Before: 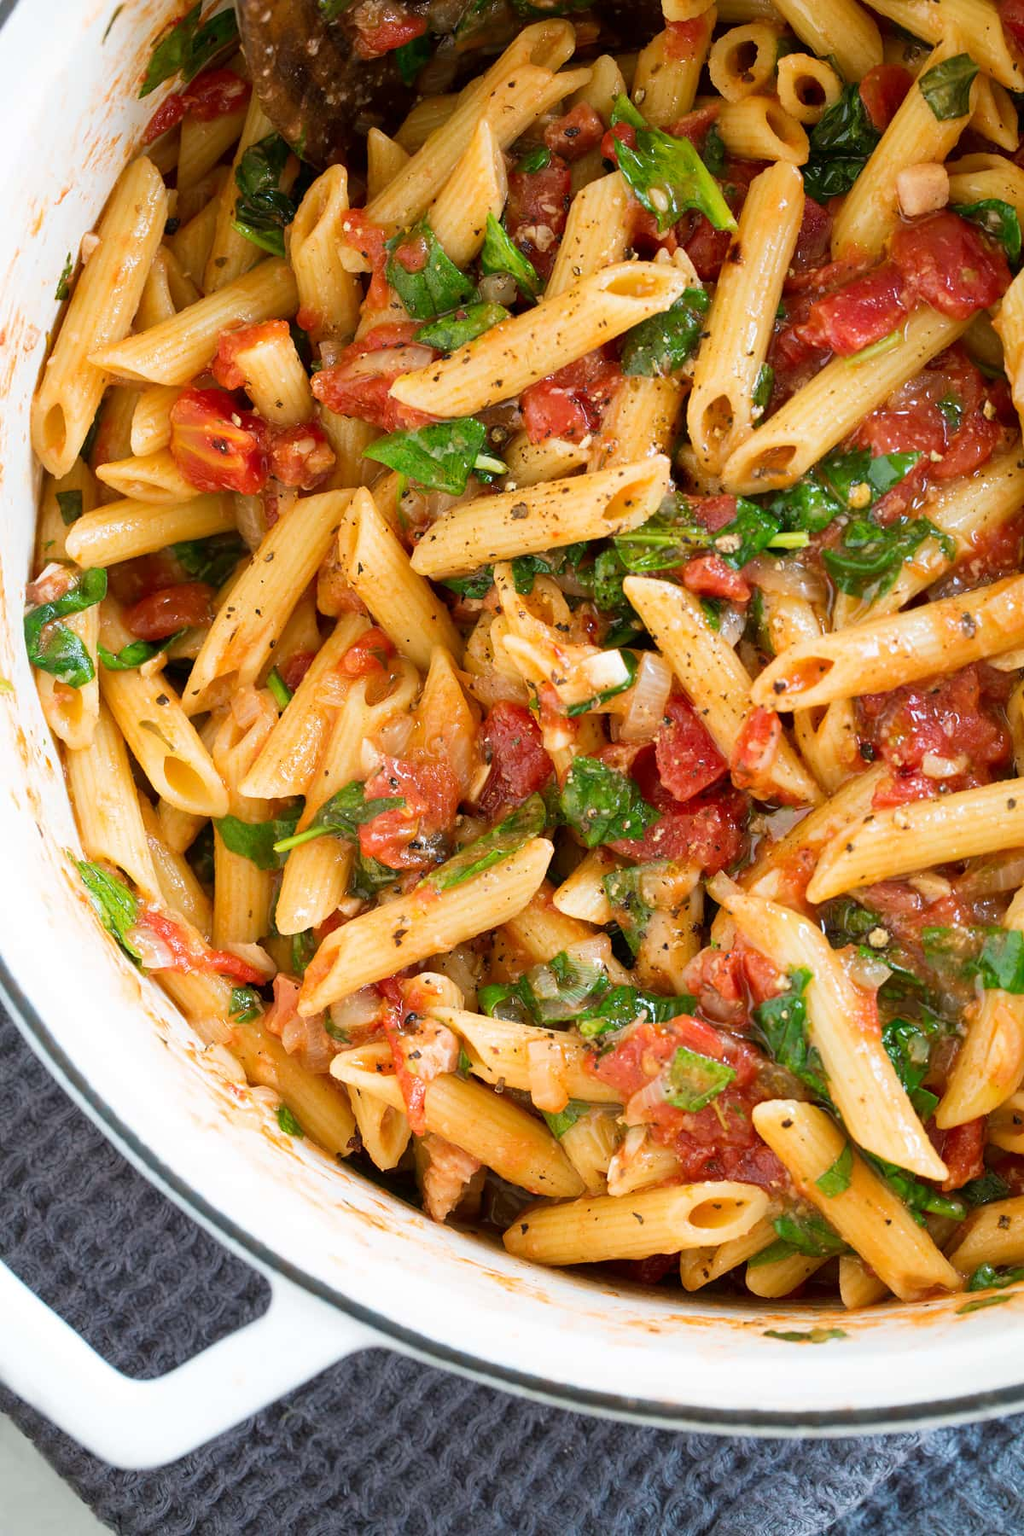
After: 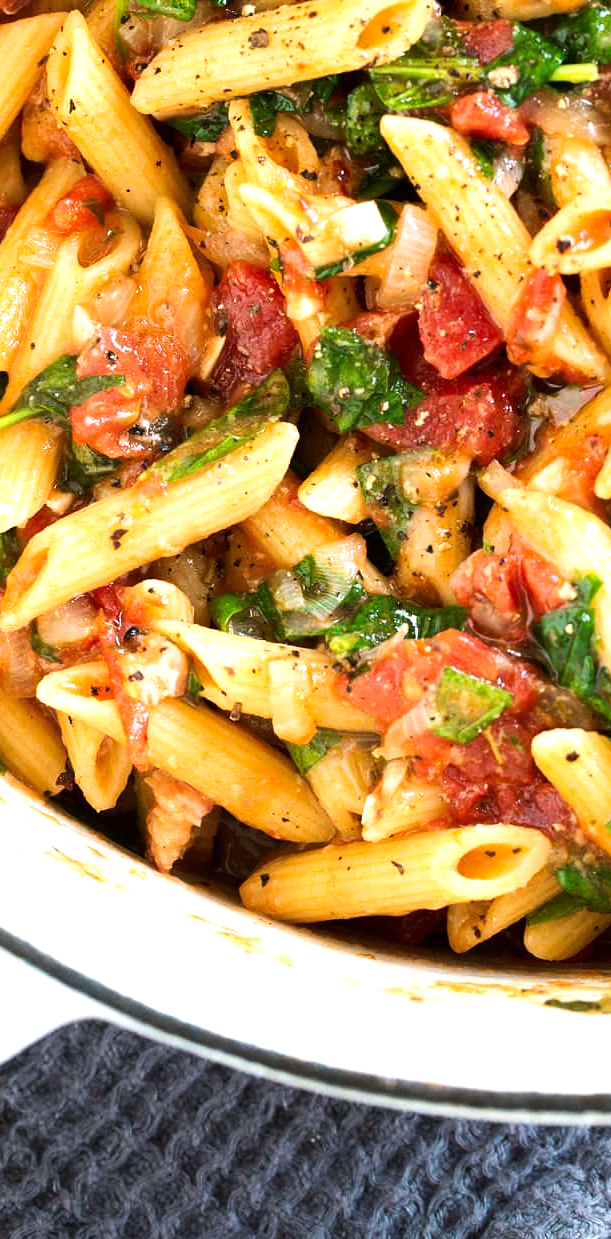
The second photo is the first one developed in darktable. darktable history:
crop and rotate: left 29.237%, top 31.152%, right 19.807%
tone equalizer: -8 EV -0.75 EV, -7 EV -0.7 EV, -6 EV -0.6 EV, -5 EV -0.4 EV, -3 EV 0.4 EV, -2 EV 0.6 EV, -1 EV 0.7 EV, +0 EV 0.75 EV, edges refinement/feathering 500, mask exposure compensation -1.57 EV, preserve details no
tone curve: curves: ch0 [(0, 0) (0.003, 0.003) (0.011, 0.011) (0.025, 0.024) (0.044, 0.044) (0.069, 0.068) (0.1, 0.098) (0.136, 0.133) (0.177, 0.174) (0.224, 0.22) (0.277, 0.272) (0.335, 0.329) (0.399, 0.392) (0.468, 0.46) (0.543, 0.546) (0.623, 0.626) (0.709, 0.711) (0.801, 0.802) (0.898, 0.898) (1, 1)], preserve colors none
